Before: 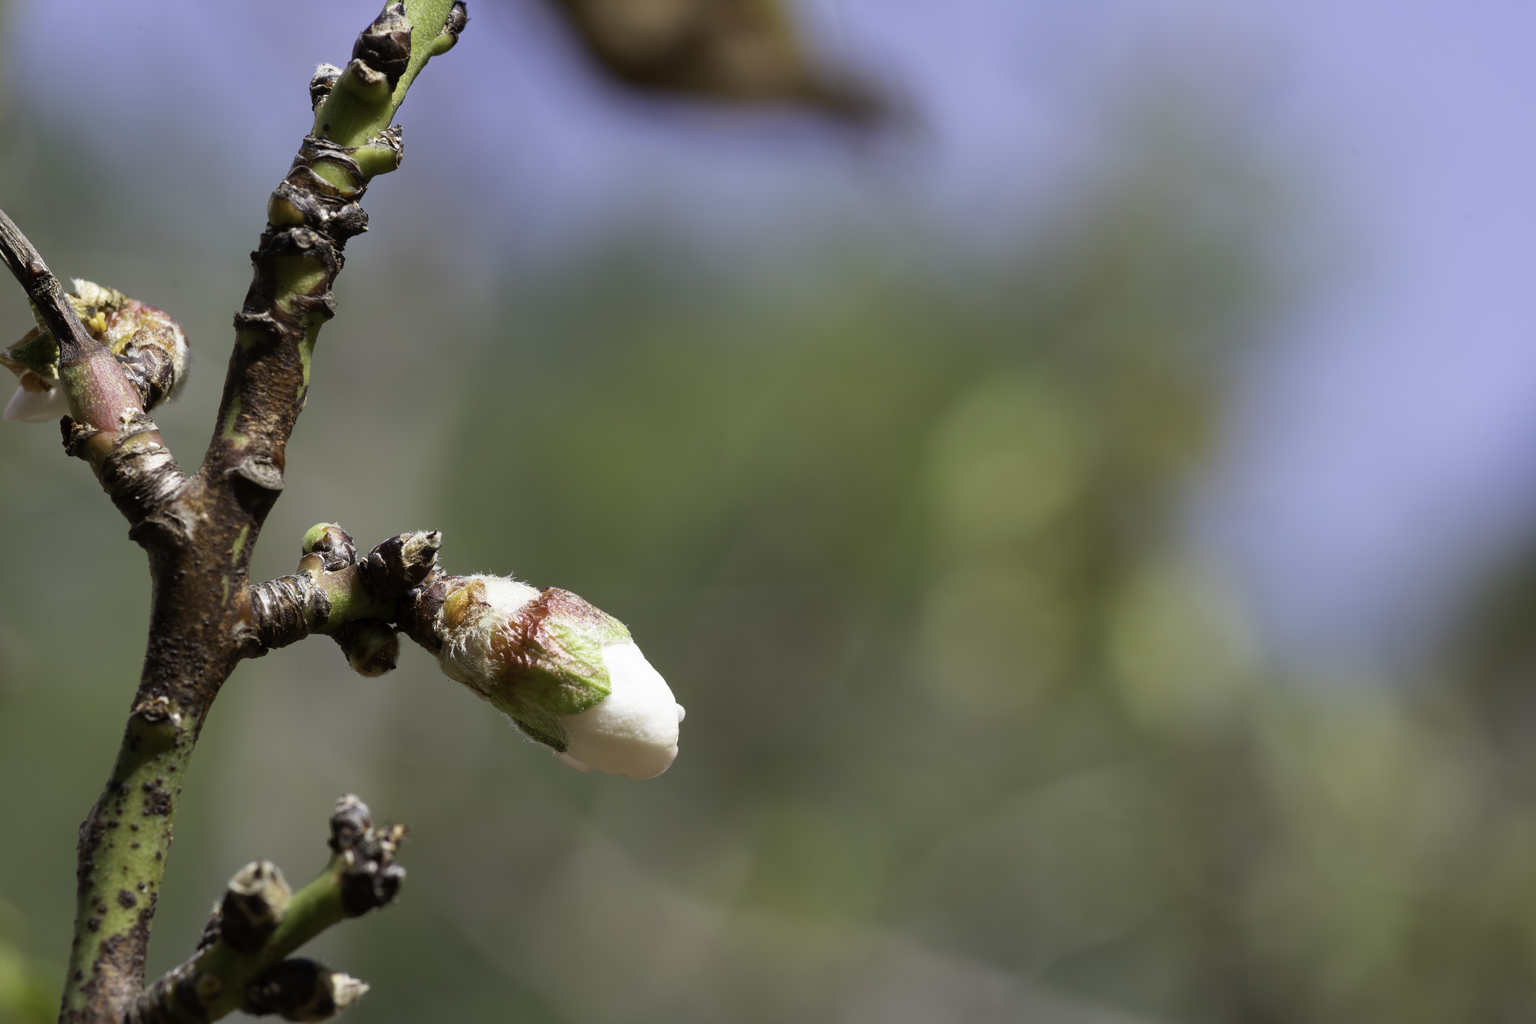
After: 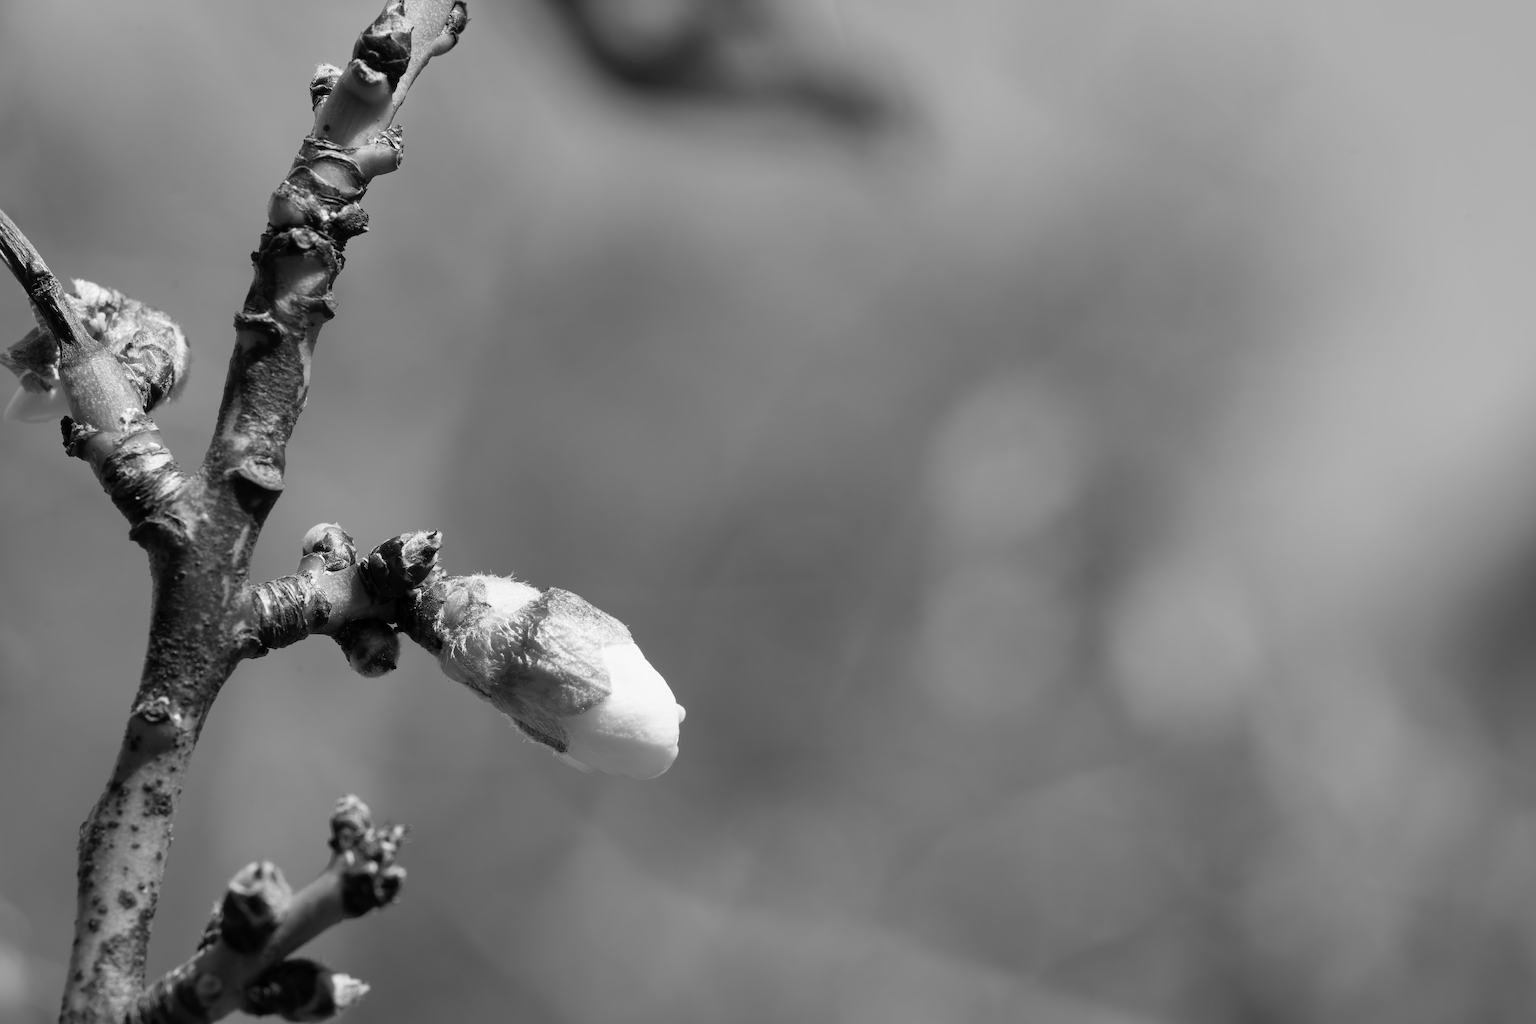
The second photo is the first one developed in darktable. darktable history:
monochrome: a 32, b 64, size 2.3
